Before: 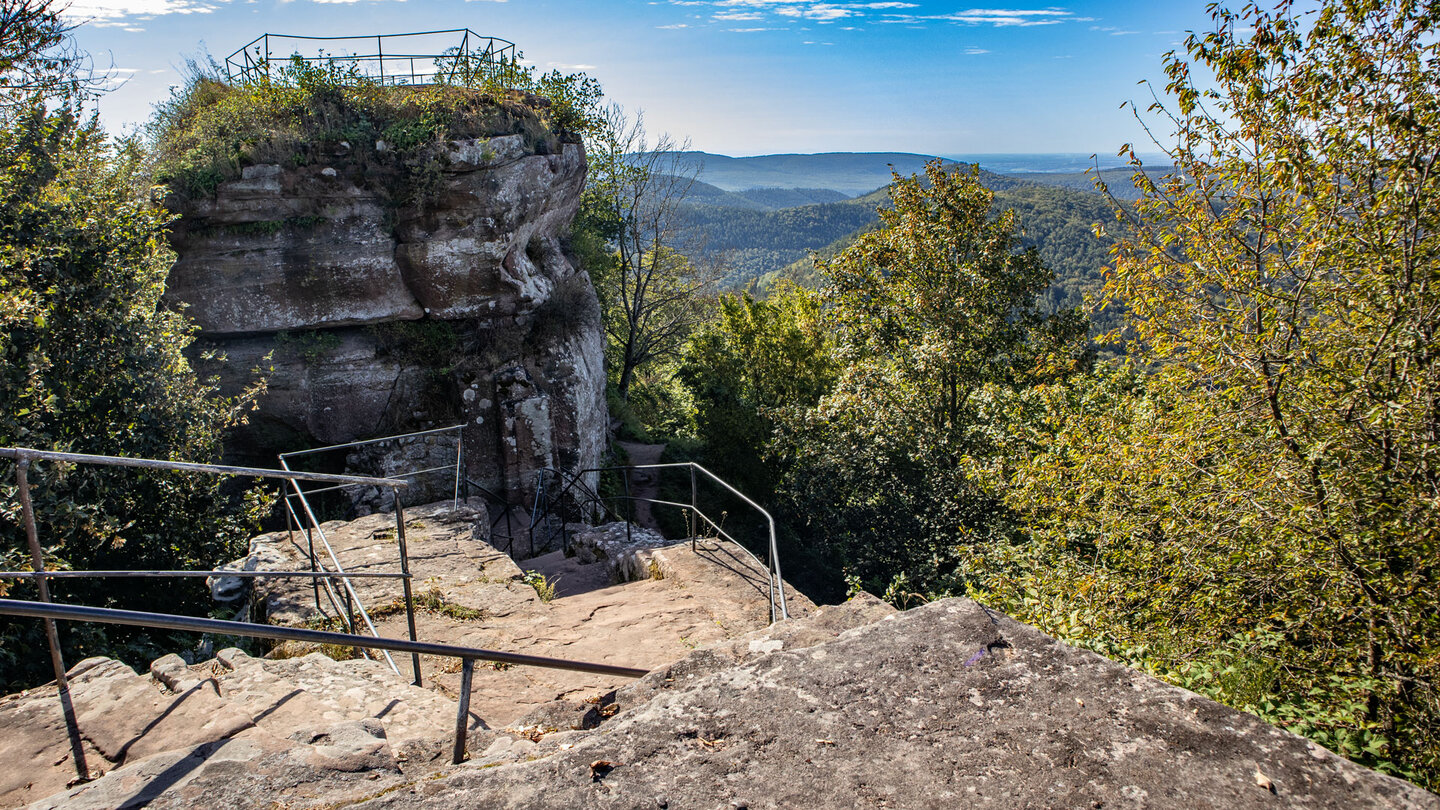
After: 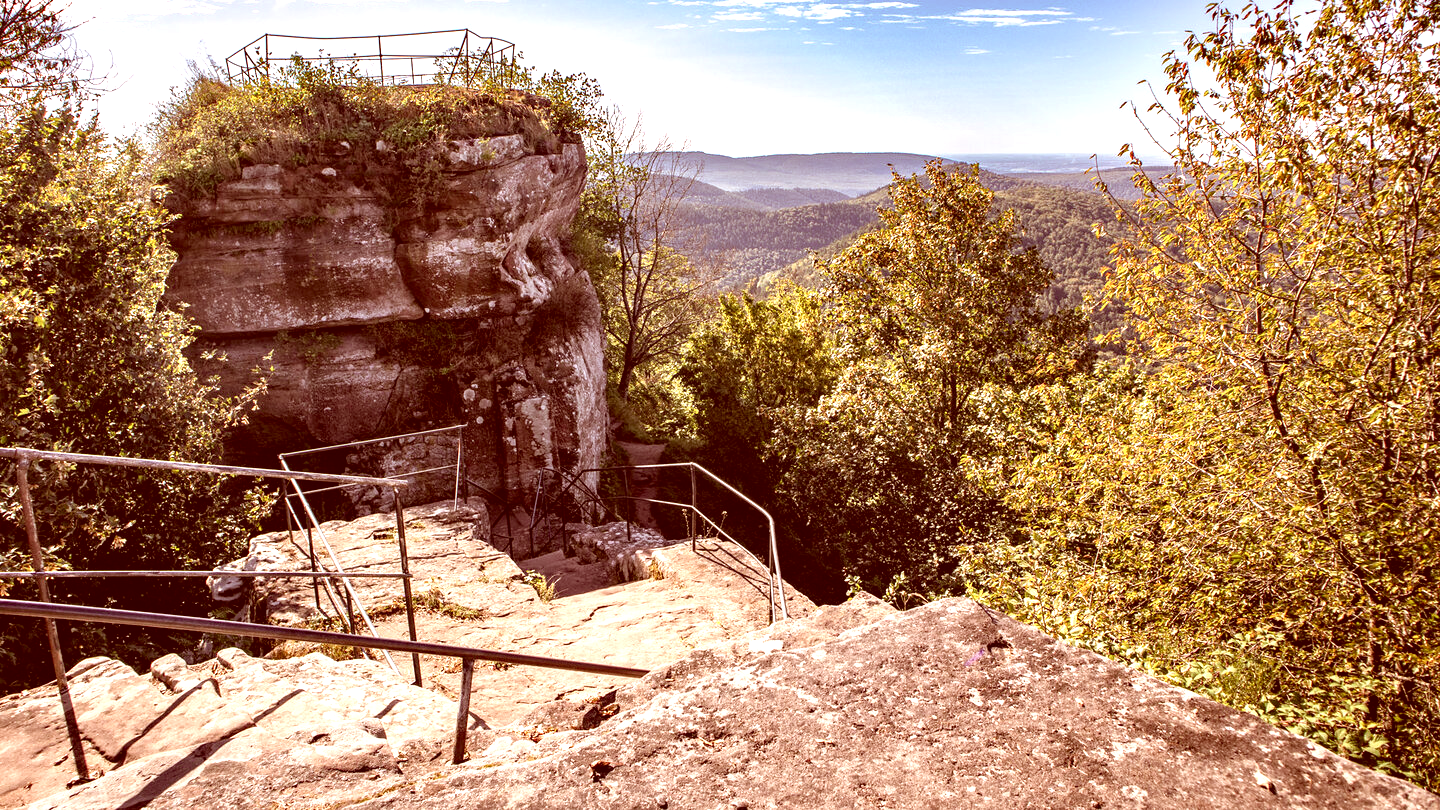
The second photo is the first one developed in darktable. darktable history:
color correction: highlights a* 9.48, highlights b* 8.84, shadows a* 39.53, shadows b* 39.25, saturation 0.793
exposure: exposure 0.914 EV, compensate highlight preservation false
